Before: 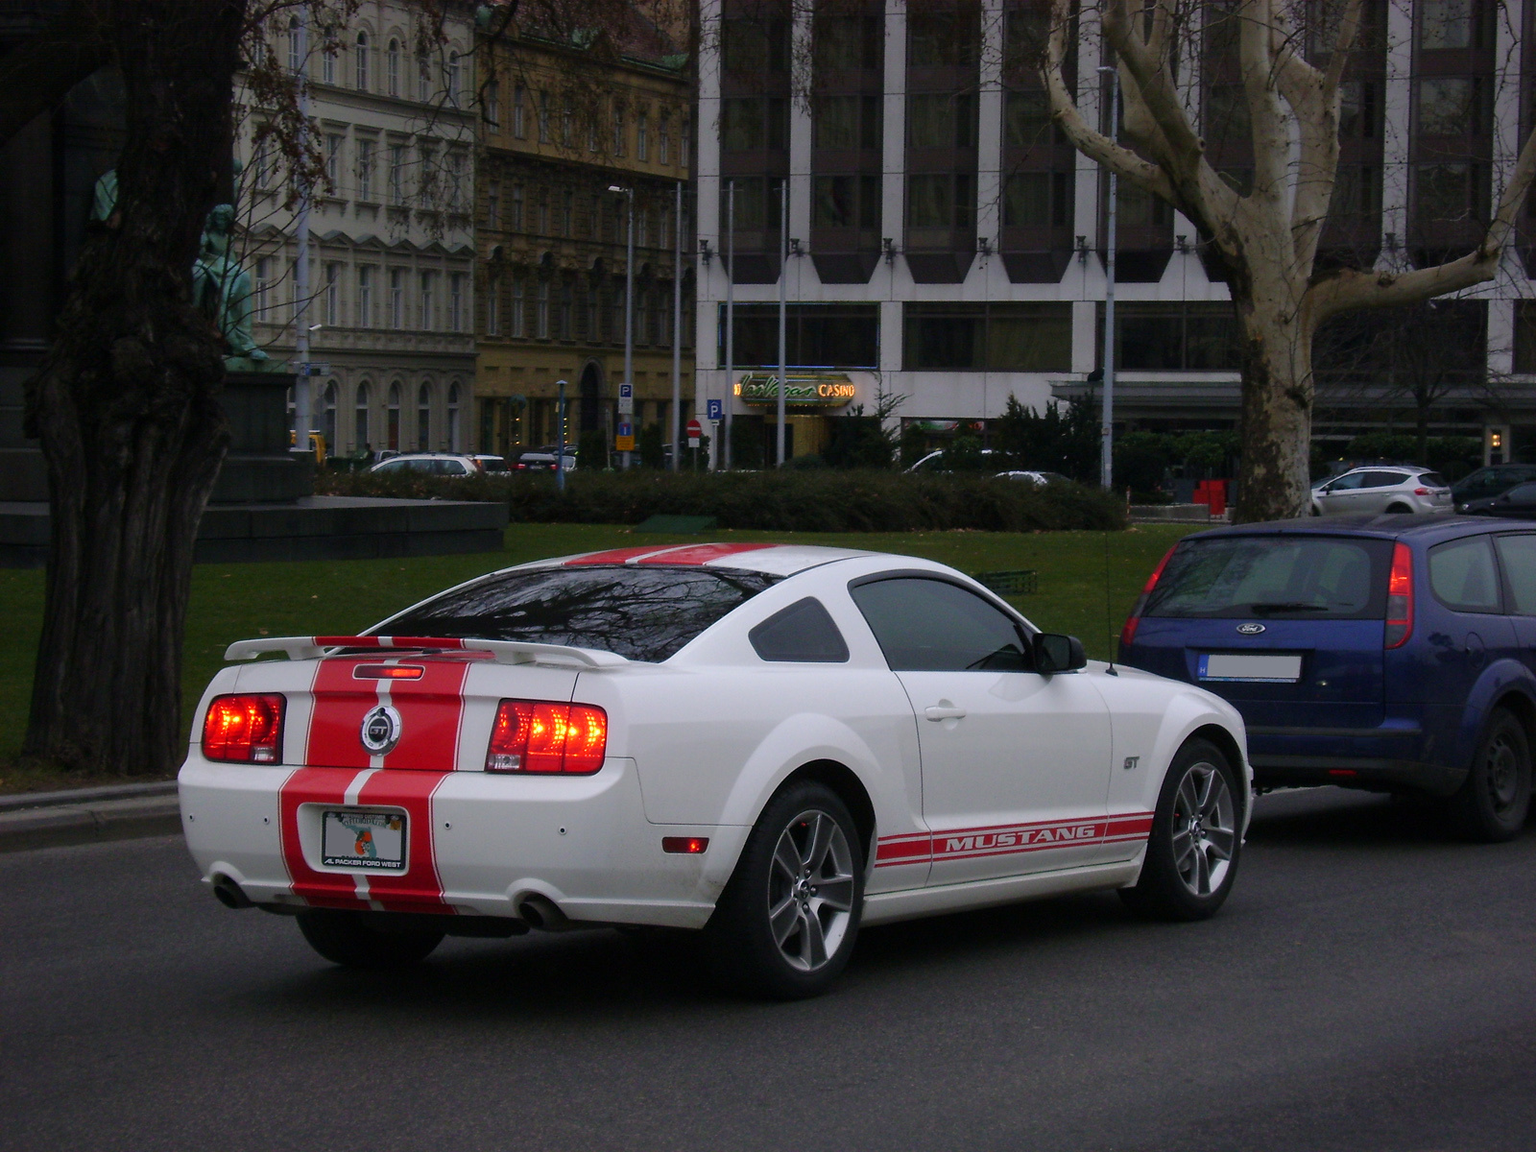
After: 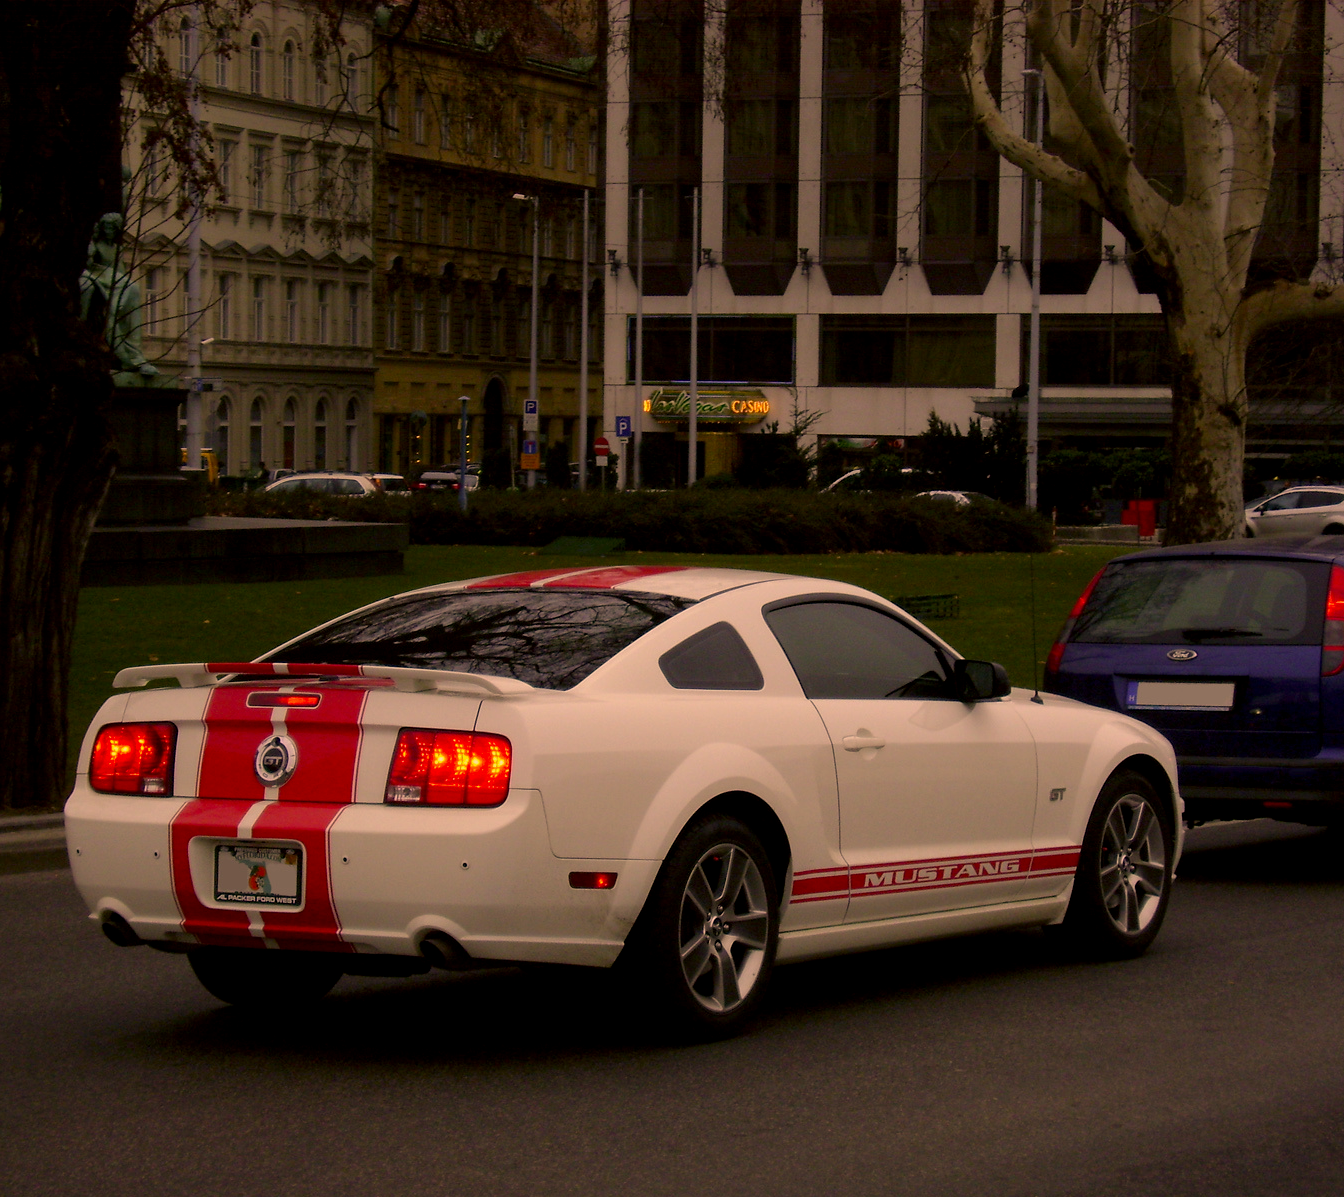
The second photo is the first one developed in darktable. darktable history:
exposure: black level correction 0.006, exposure -0.226 EV, compensate highlight preservation false
color correction: highlights a* 17.94, highlights b* 35.39, shadows a* 1.48, shadows b* 6.42, saturation 1.01
crop: left 7.598%, right 7.873%
